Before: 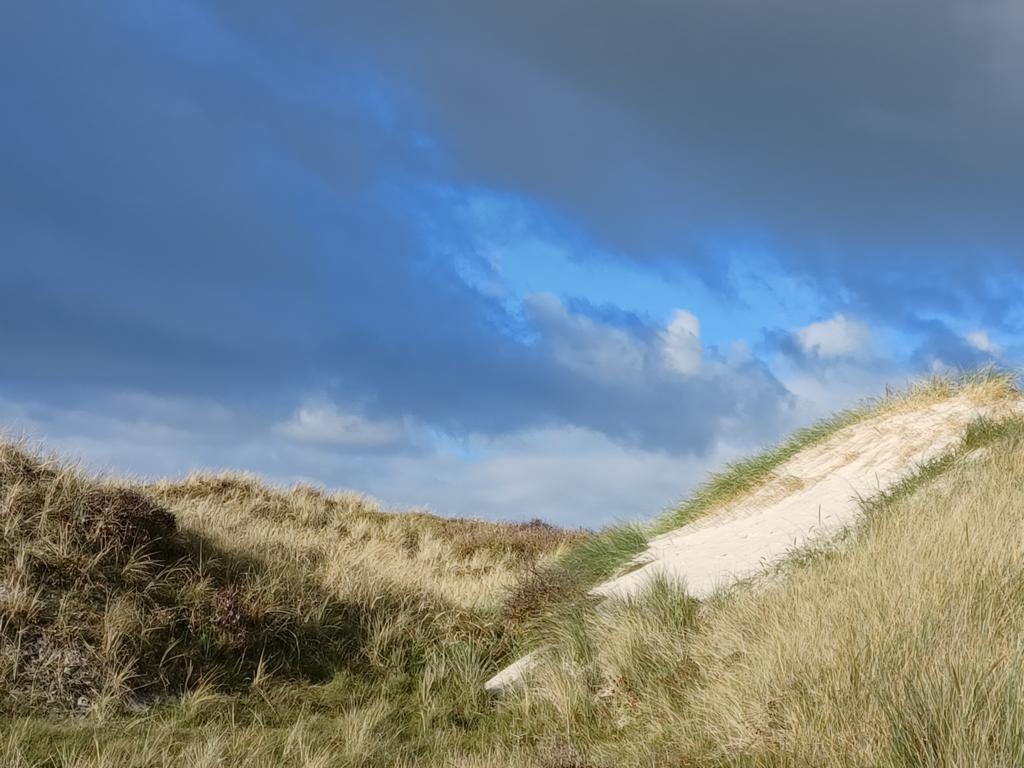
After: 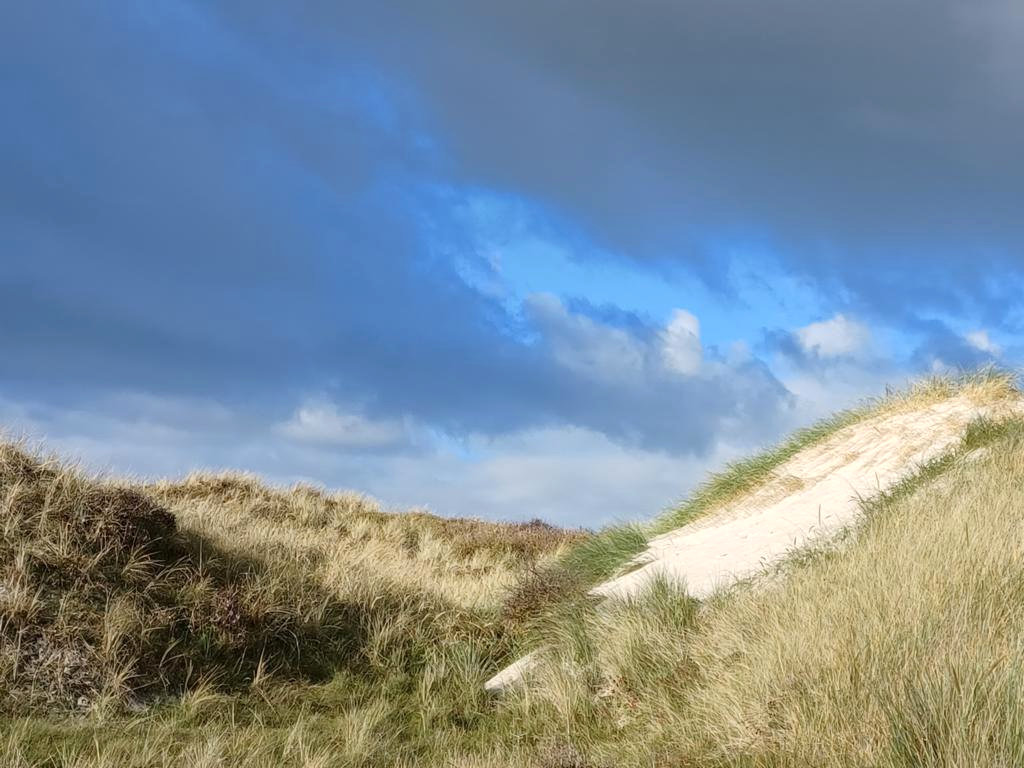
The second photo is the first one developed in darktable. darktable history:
exposure: exposure 0.212 EV, compensate highlight preservation false
